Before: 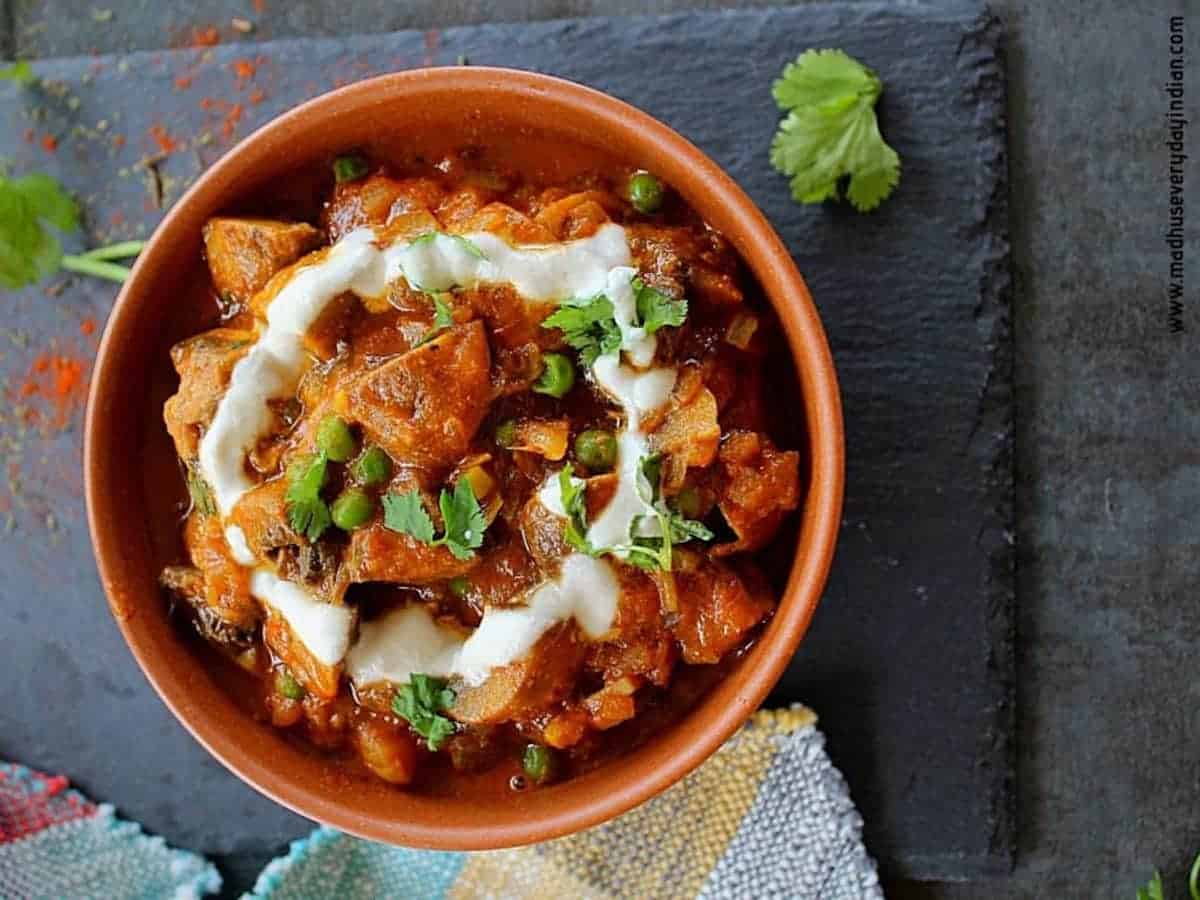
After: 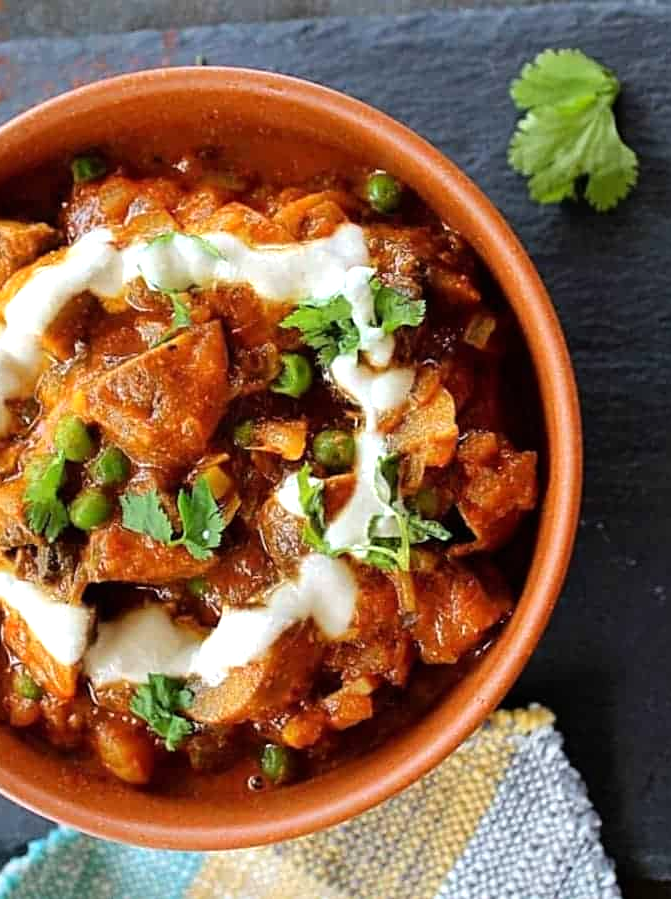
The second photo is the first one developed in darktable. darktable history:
tone equalizer: -8 EV -0.446 EV, -7 EV -0.376 EV, -6 EV -0.335 EV, -5 EV -0.254 EV, -3 EV 0.191 EV, -2 EV 0.319 EV, -1 EV 0.4 EV, +0 EV 0.399 EV, mask exposure compensation -0.502 EV
crop: left 21.904%, right 22.108%, bottom 0.005%
